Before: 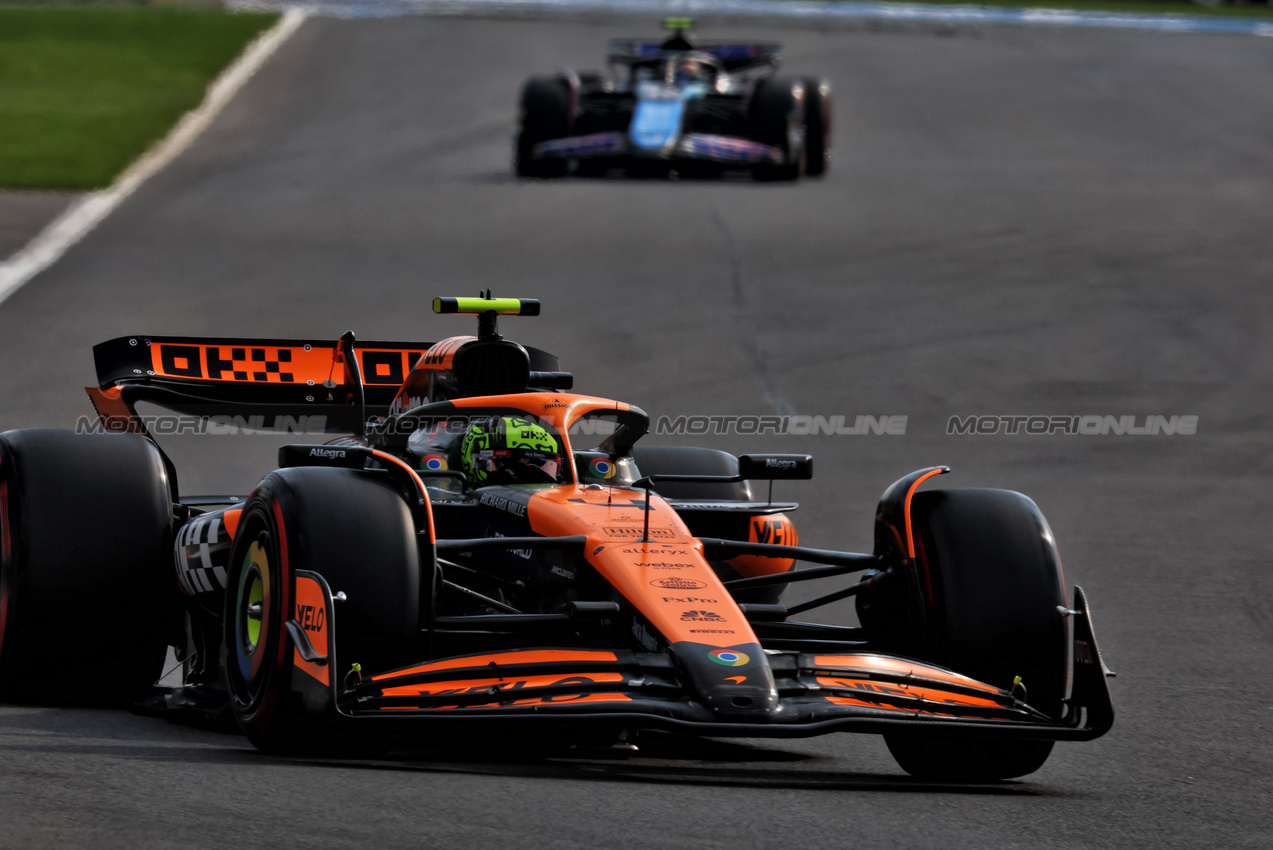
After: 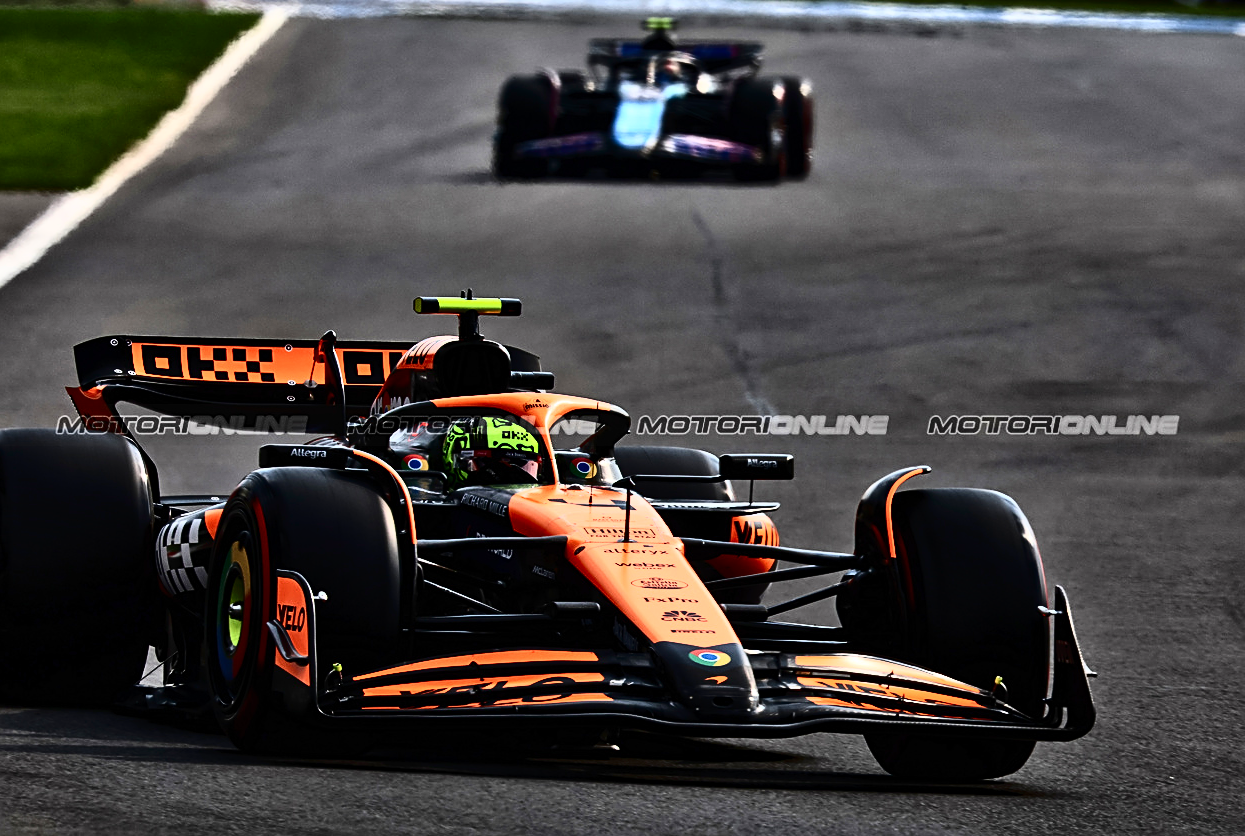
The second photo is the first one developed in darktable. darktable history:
sharpen: amount 0.497
crop and rotate: left 1.563%, right 0.609%, bottom 1.627%
tone curve: curves: ch0 [(0, 0) (0.003, 0.002) (0.011, 0.005) (0.025, 0.011) (0.044, 0.017) (0.069, 0.021) (0.1, 0.027) (0.136, 0.035) (0.177, 0.05) (0.224, 0.076) (0.277, 0.126) (0.335, 0.212) (0.399, 0.333) (0.468, 0.473) (0.543, 0.627) (0.623, 0.784) (0.709, 0.9) (0.801, 0.963) (0.898, 0.988) (1, 1)], color space Lab, independent channels, preserve colors none
contrast brightness saturation: contrast 0.2, brightness 0.157, saturation 0.217
